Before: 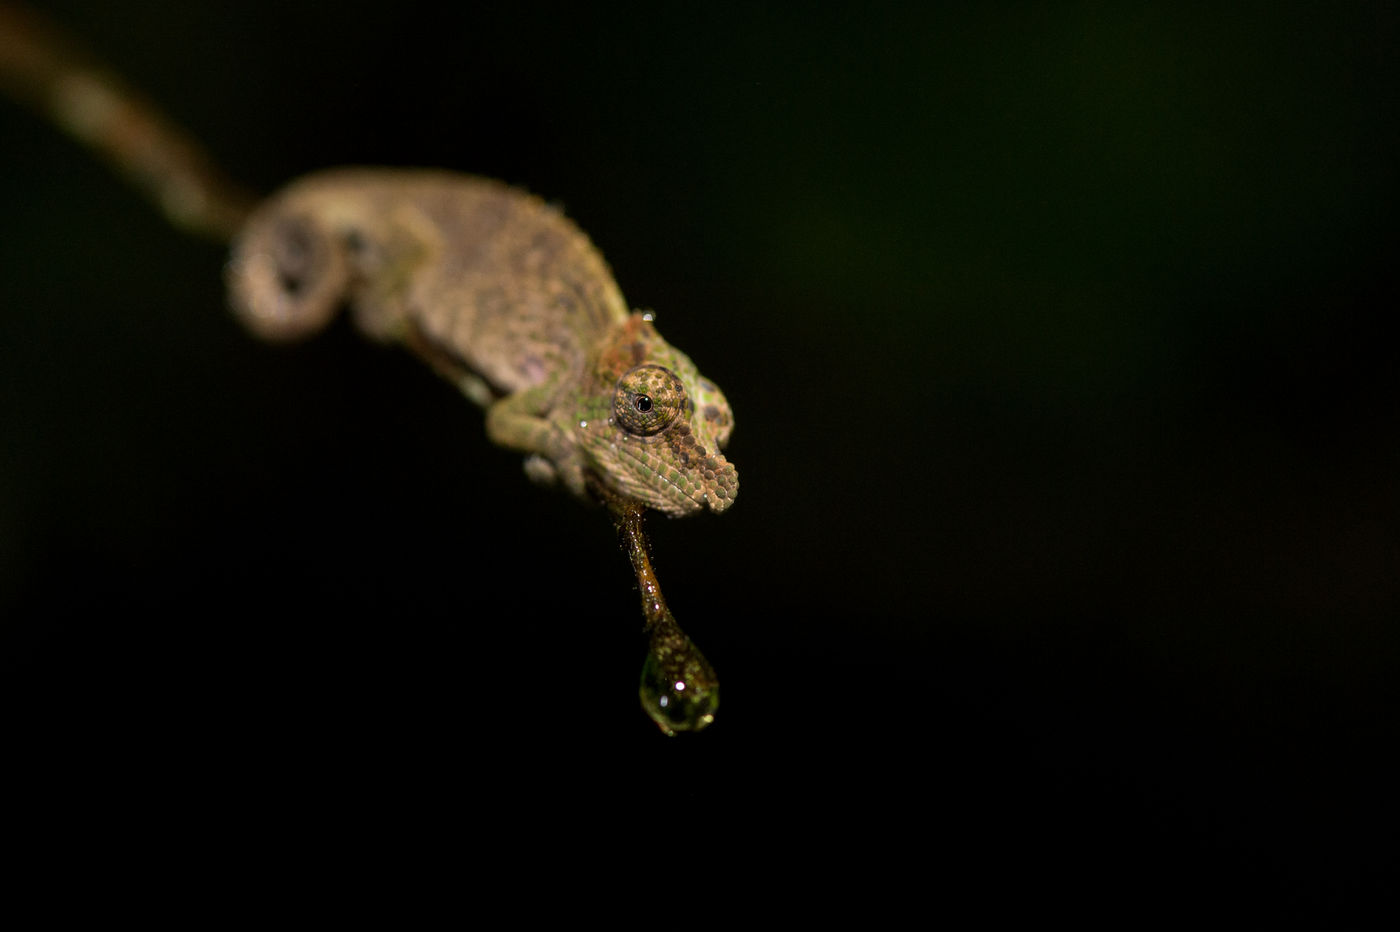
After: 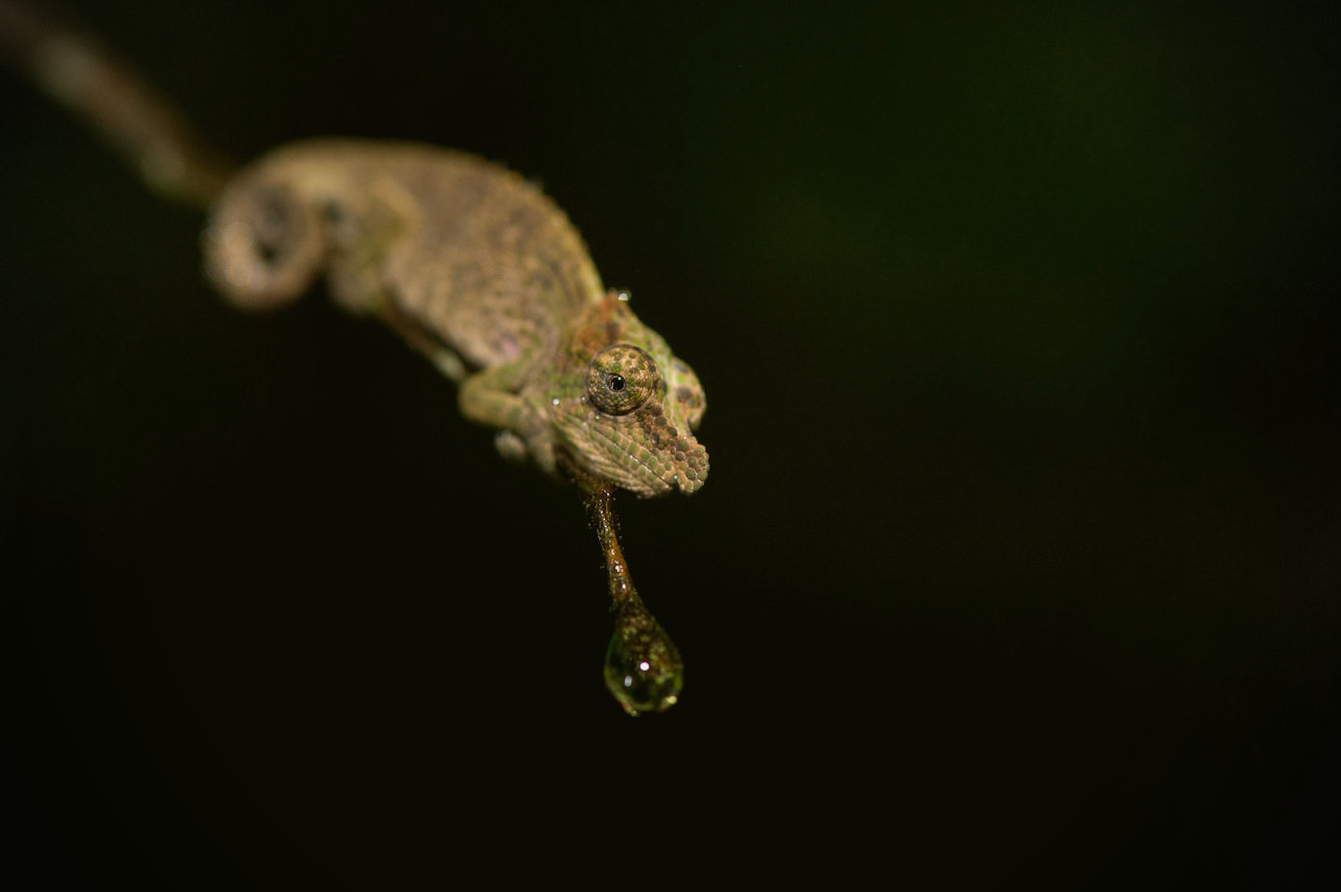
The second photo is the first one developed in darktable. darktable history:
color balance: mode lift, gamma, gain (sRGB), lift [1.04, 1, 1, 0.97], gamma [1.01, 1, 1, 0.97], gain [0.96, 1, 1, 0.97]
crop and rotate: angle -1.69°
vignetting: unbound false
base curve: curves: ch0 [(0, 0) (0.472, 0.455) (1, 1)], preserve colors none
